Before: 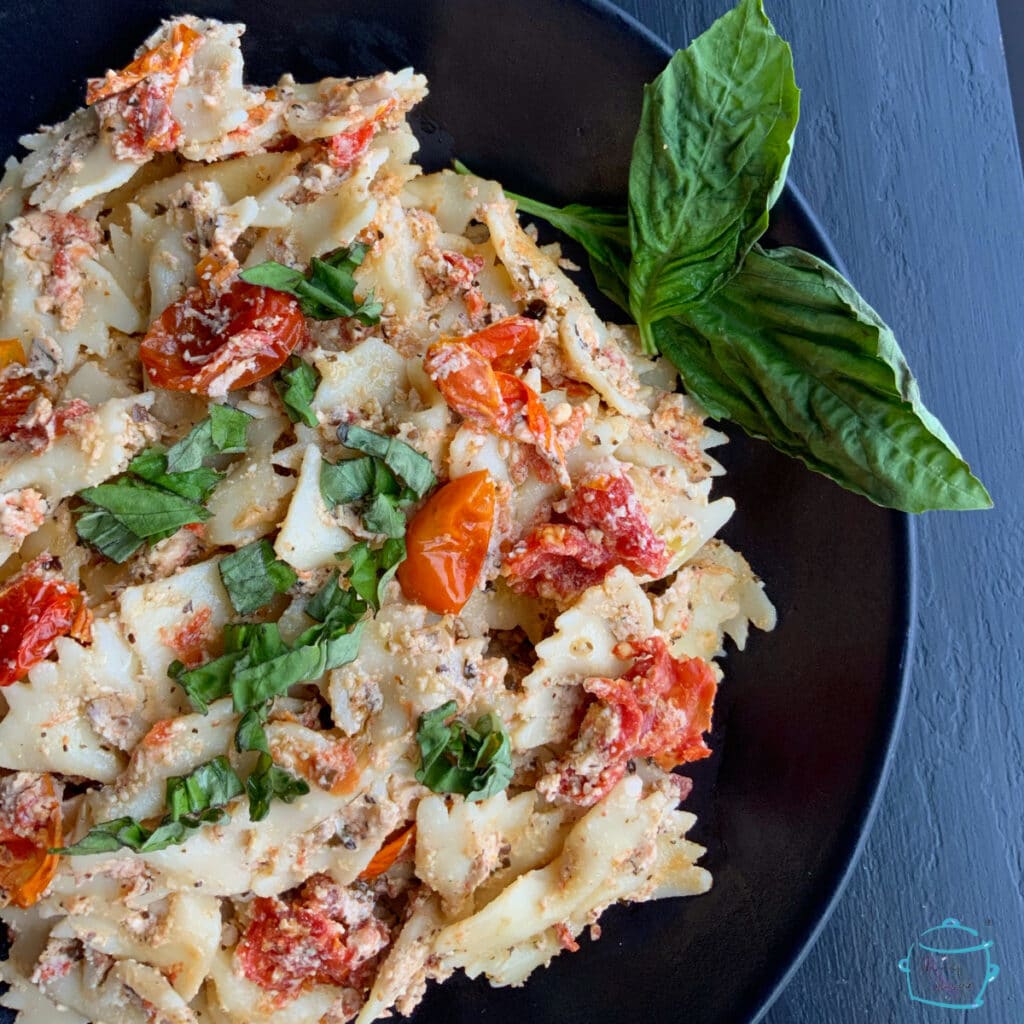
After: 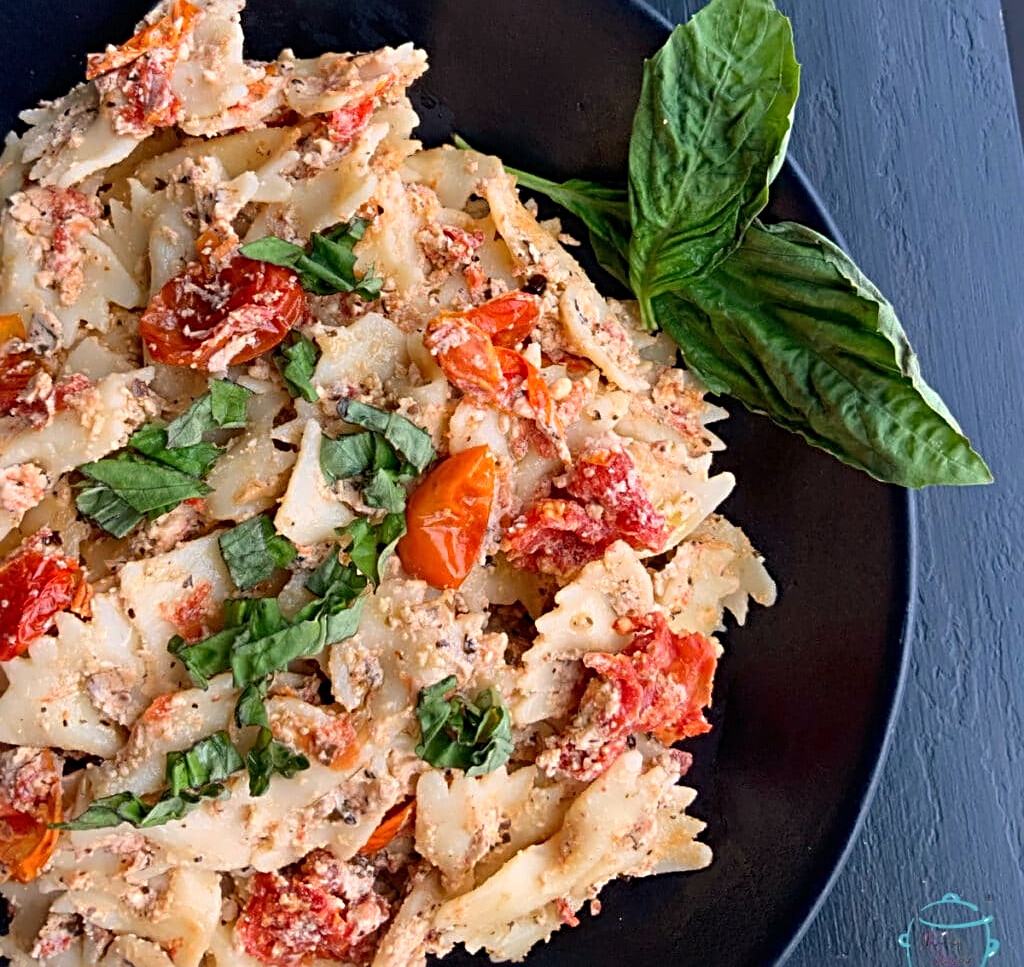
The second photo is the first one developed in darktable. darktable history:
crop and rotate: top 2.479%, bottom 3.018%
white balance: red 1.127, blue 0.943
sharpen: radius 4
